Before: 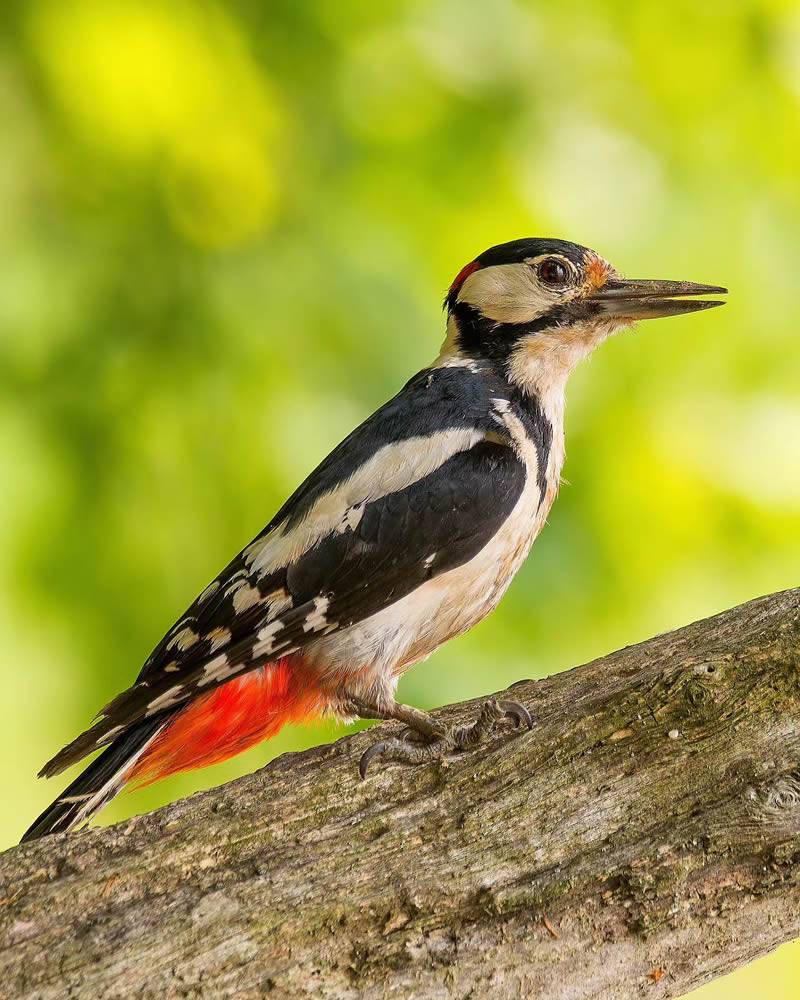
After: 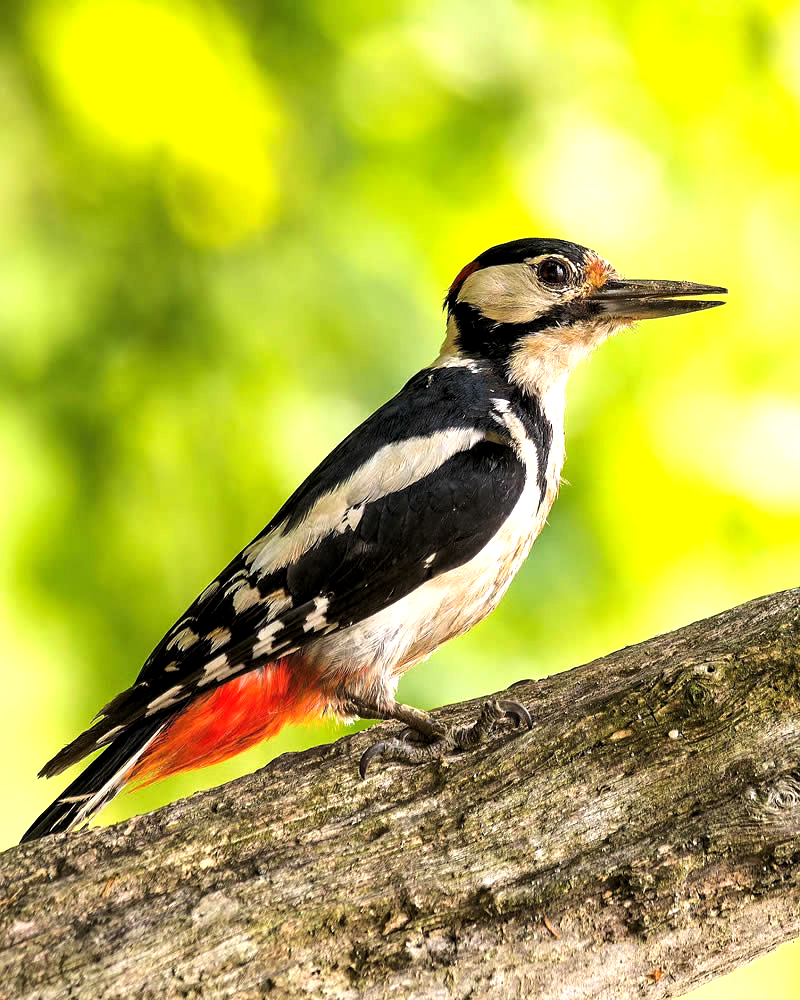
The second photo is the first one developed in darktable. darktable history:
levels: black 0.105%, levels [0.052, 0.496, 0.908]
tone equalizer: -8 EV -0.425 EV, -7 EV -0.382 EV, -6 EV -0.304 EV, -5 EV -0.248 EV, -3 EV 0.241 EV, -2 EV 0.362 EV, -1 EV 0.399 EV, +0 EV 0.417 EV, edges refinement/feathering 500, mask exposure compensation -1.57 EV, preserve details no
